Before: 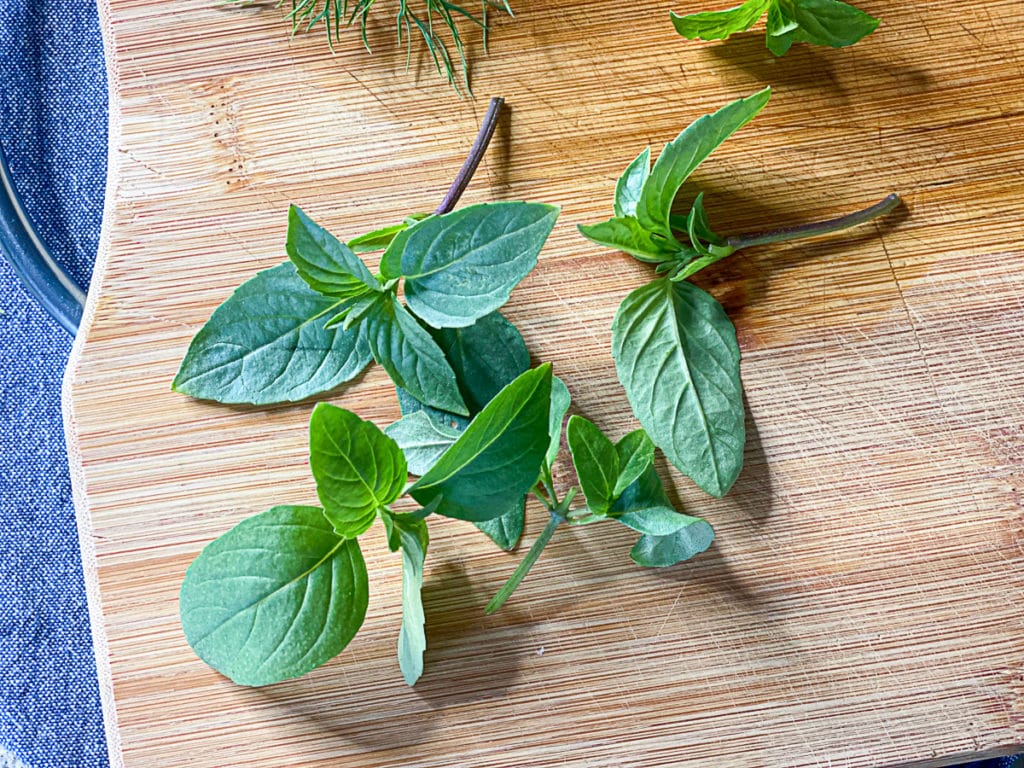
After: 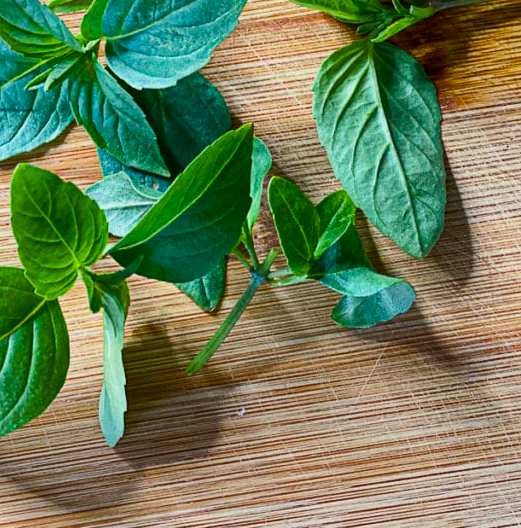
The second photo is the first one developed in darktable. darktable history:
color balance rgb: perceptual saturation grading › global saturation 30%, global vibrance 30%
crop and rotate: left 29.237%, top 31.152%, right 19.807%
exposure: exposure -0.582 EV, compensate highlight preservation false
tone equalizer: -8 EV -0.417 EV, -7 EV -0.389 EV, -6 EV -0.333 EV, -5 EV -0.222 EV, -3 EV 0.222 EV, -2 EV 0.333 EV, -1 EV 0.389 EV, +0 EV 0.417 EV, edges refinement/feathering 500, mask exposure compensation -1.57 EV, preserve details no
